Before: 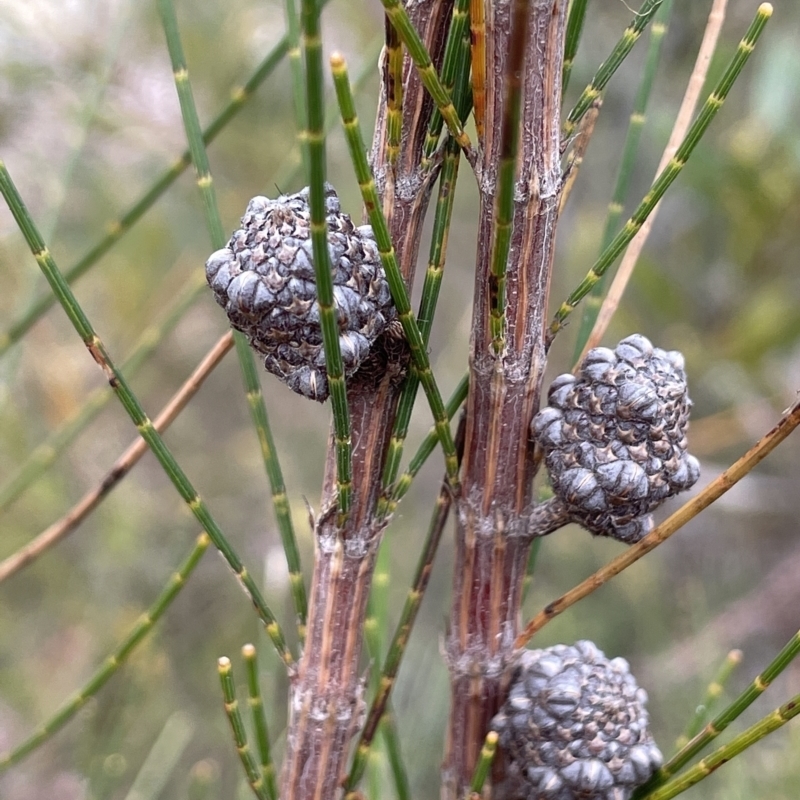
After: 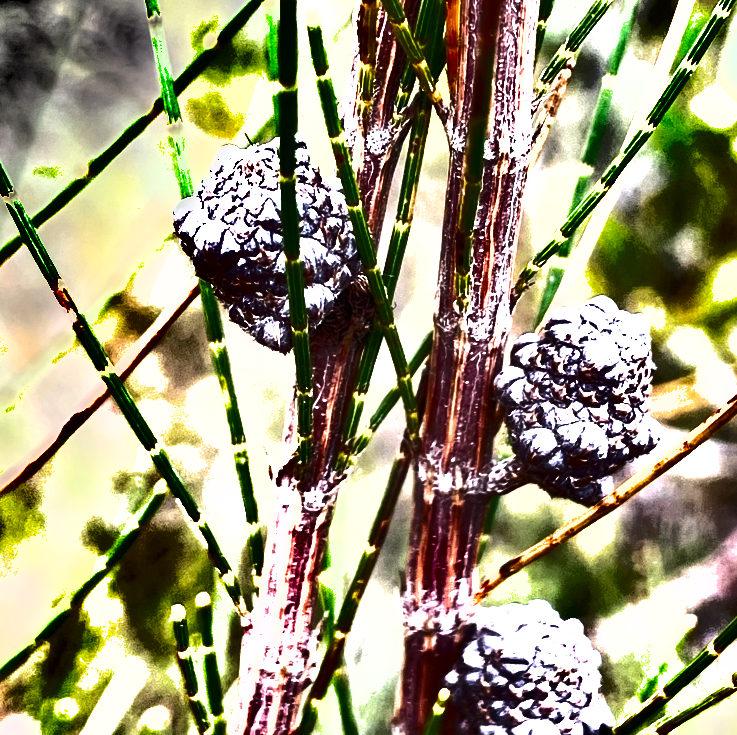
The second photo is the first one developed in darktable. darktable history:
exposure: black level correction 0, exposure 0.694 EV, compensate highlight preservation false
crop and rotate: angle -1.94°, left 3.162%, top 4.299%, right 1.53%, bottom 0.761%
levels: levels [0, 0.352, 0.703]
shadows and highlights: shadows 17.93, highlights -83.95, soften with gaussian
